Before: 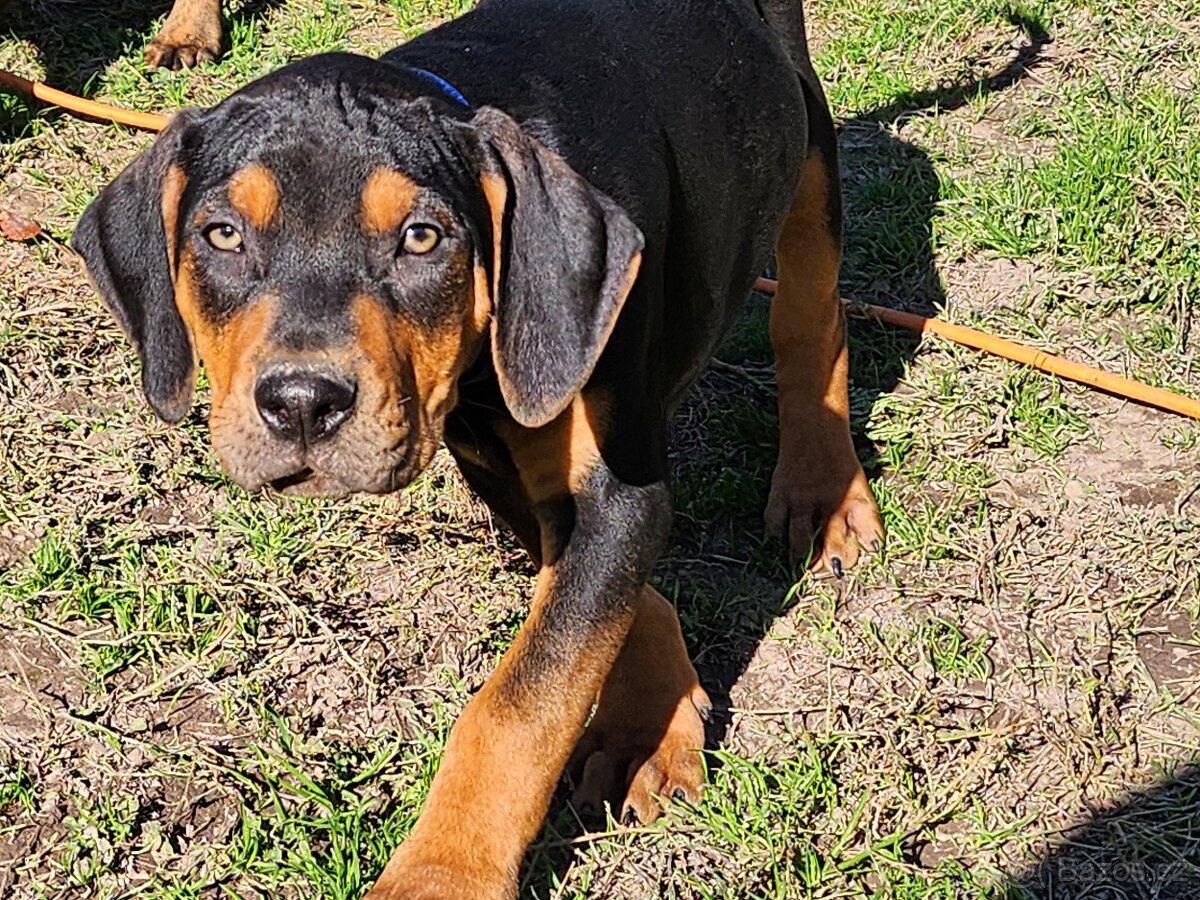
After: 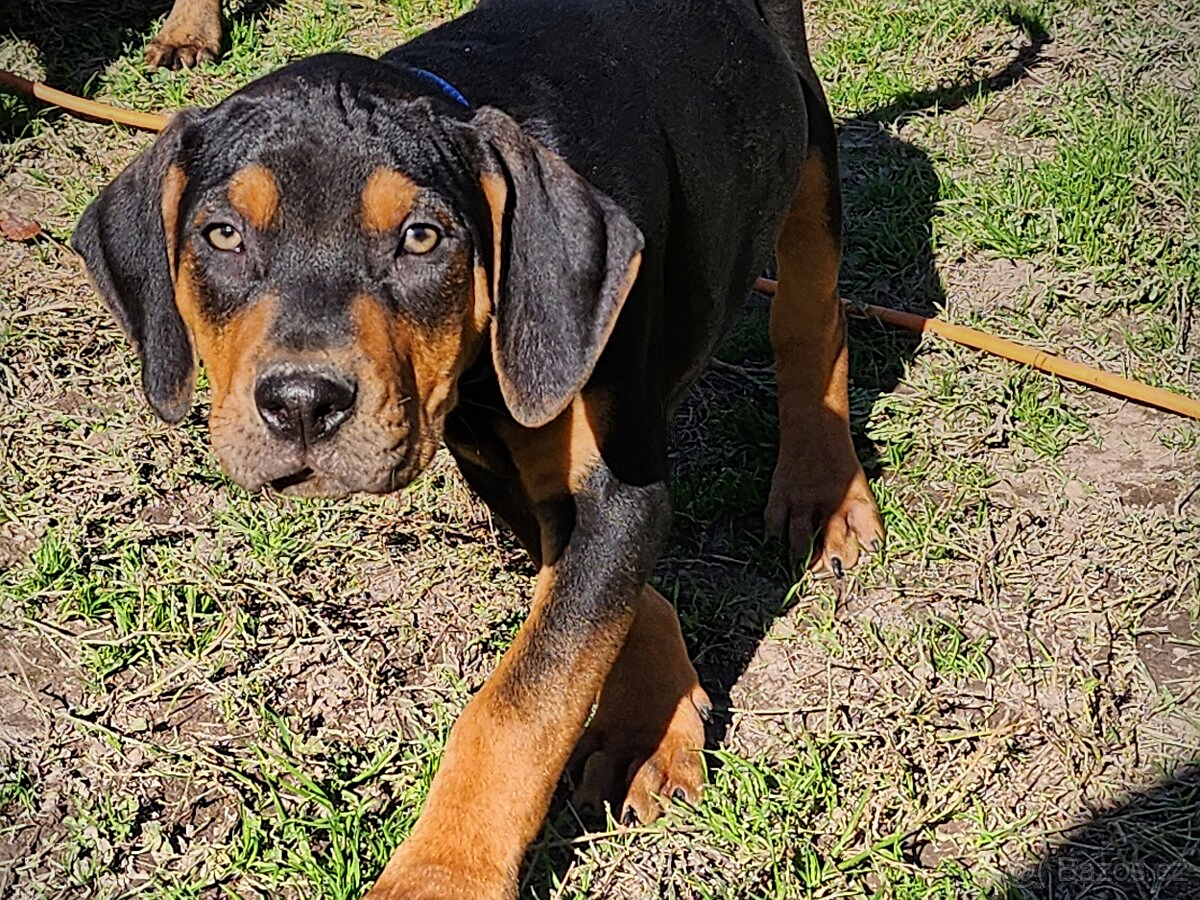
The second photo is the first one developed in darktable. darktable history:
sharpen: amount 0.2
exposure: exposure 0.131 EV, compensate highlight preservation false
vignetting: fall-off start 92.6%, brightness -0.52, saturation -0.51, center (-0.012, 0)
graduated density: rotation 5.63°, offset 76.9
